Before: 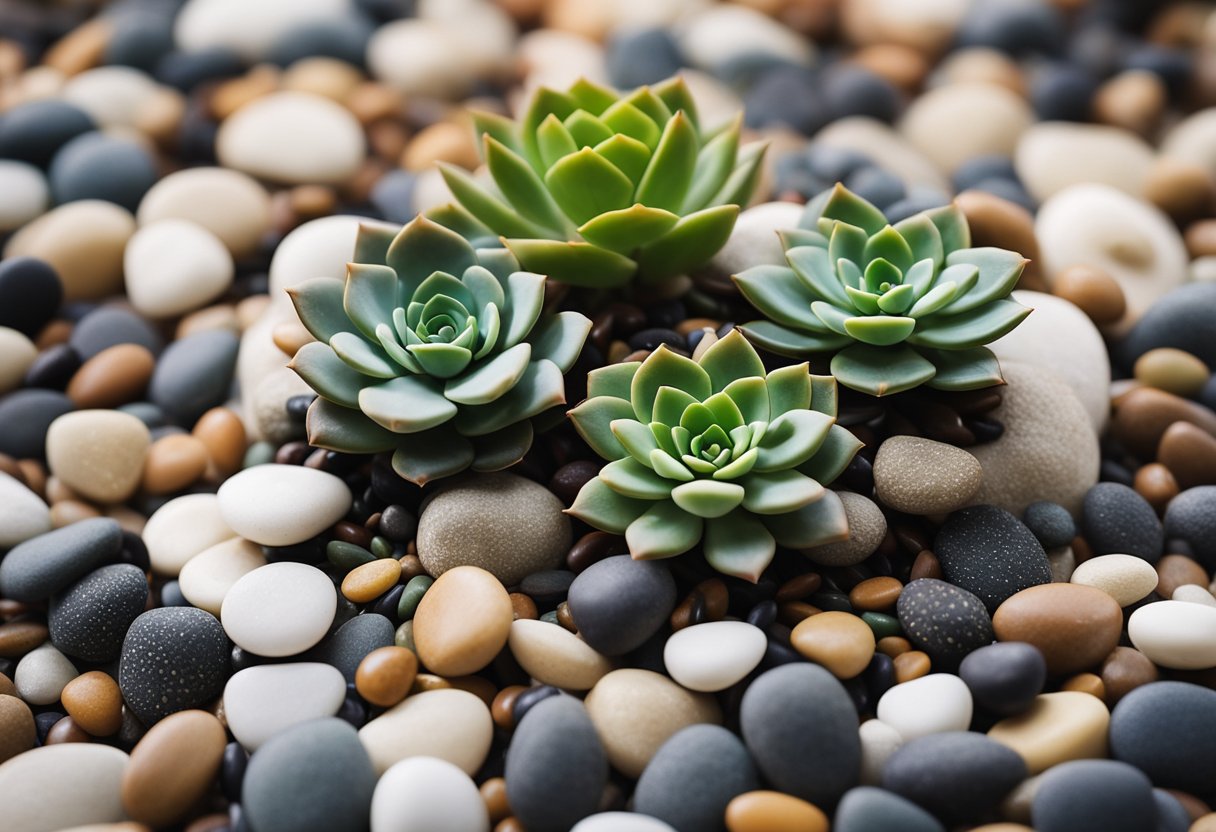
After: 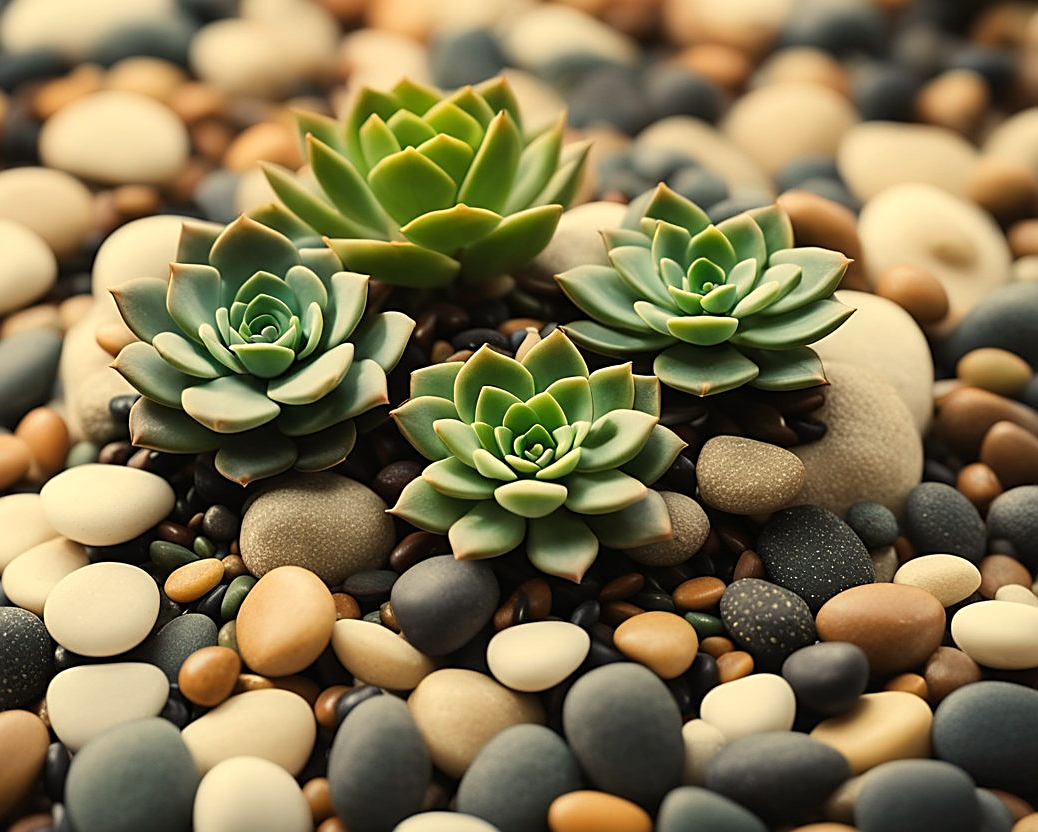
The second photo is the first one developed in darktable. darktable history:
sharpen: amount 0.6
crop and rotate: left 14.584%
white balance: red 1.08, blue 0.791
